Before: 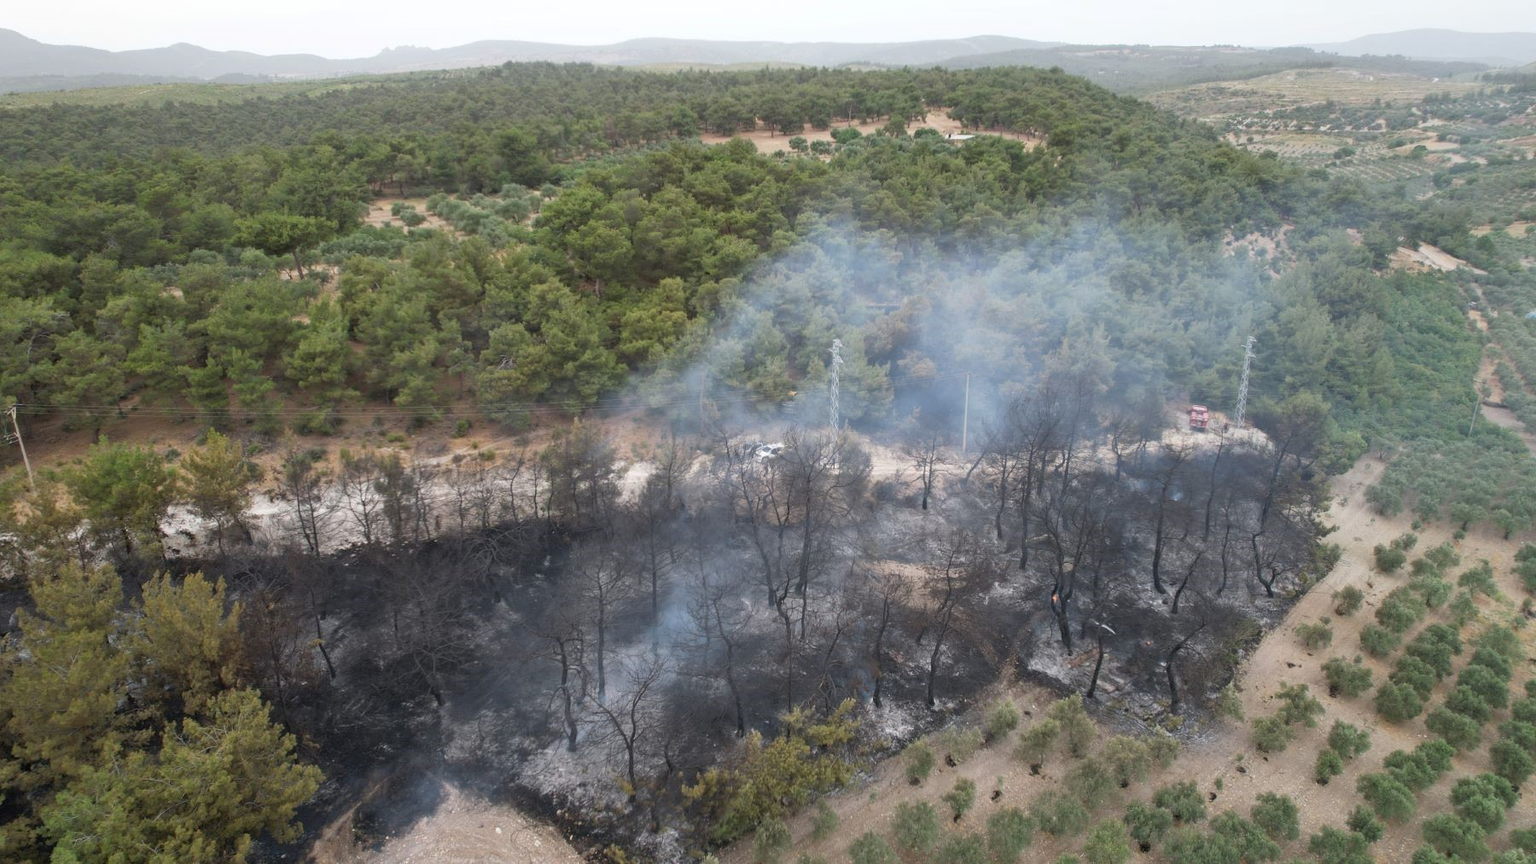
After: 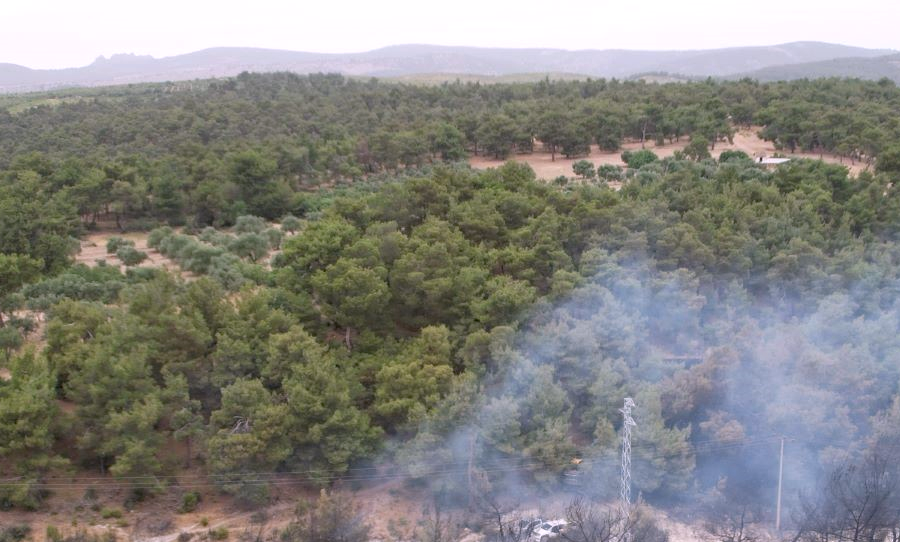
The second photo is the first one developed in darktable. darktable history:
haze removal: compatibility mode true, adaptive false
white balance: red 1.05, blue 1.072
contrast brightness saturation: saturation -0.05
crop: left 19.556%, right 30.401%, bottom 46.458%
